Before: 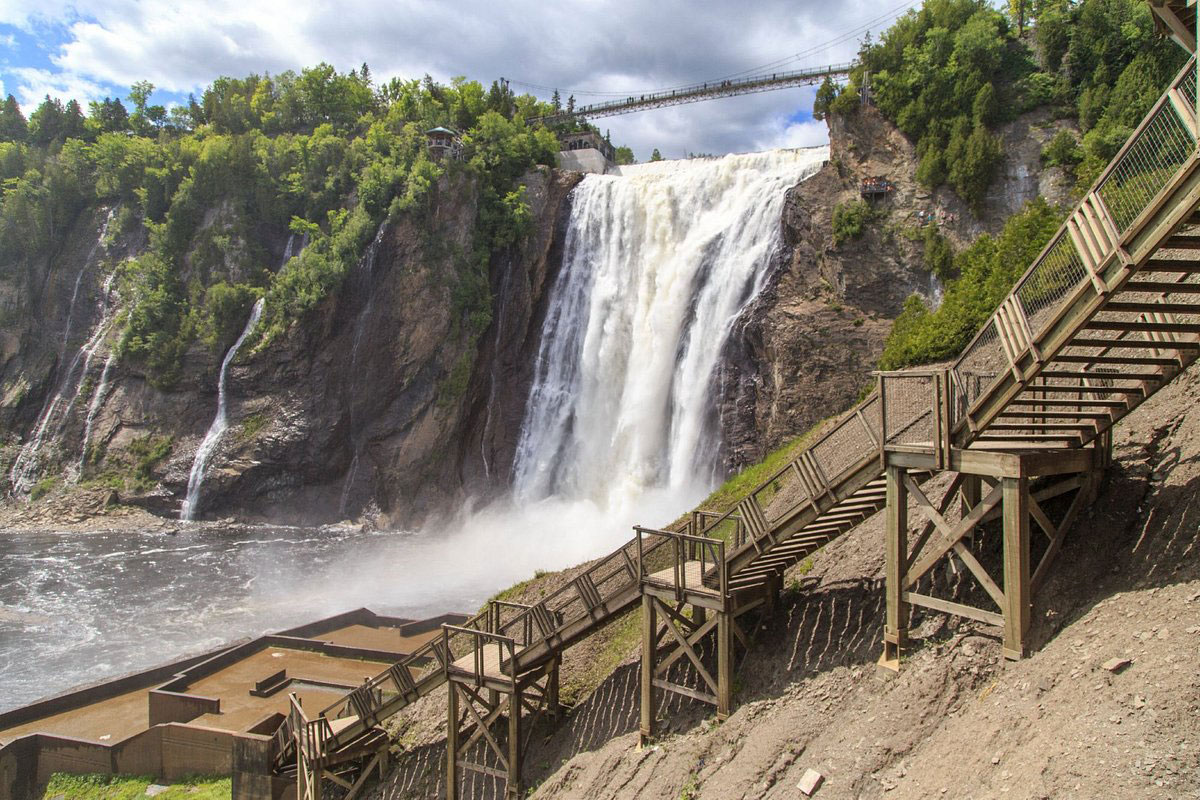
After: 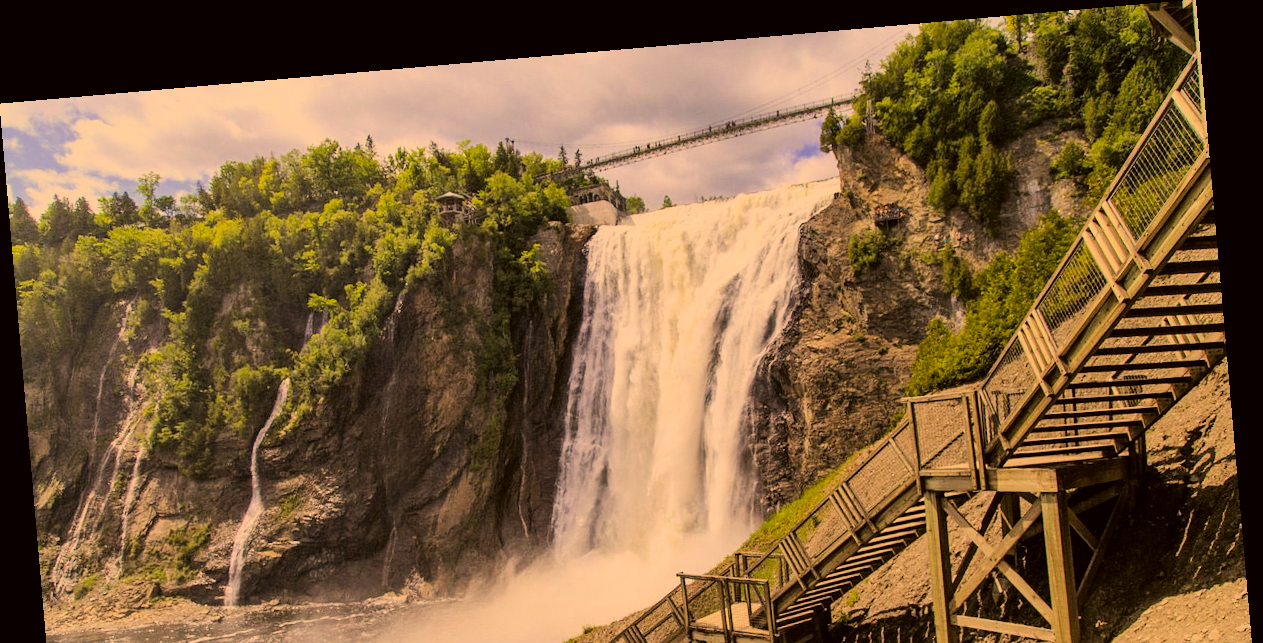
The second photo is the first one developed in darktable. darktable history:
filmic rgb: black relative exposure -7.15 EV, white relative exposure 5.36 EV, hardness 3.02, color science v6 (2022)
crop: bottom 28.576%
rotate and perspective: rotation -4.98°, automatic cropping off
color correction: highlights a* 17.94, highlights b* 35.39, shadows a* 1.48, shadows b* 6.42, saturation 1.01
tone equalizer: -8 EV -0.417 EV, -7 EV -0.389 EV, -6 EV -0.333 EV, -5 EV -0.222 EV, -3 EV 0.222 EV, -2 EV 0.333 EV, -1 EV 0.389 EV, +0 EV 0.417 EV, edges refinement/feathering 500, mask exposure compensation -1.57 EV, preserve details no
